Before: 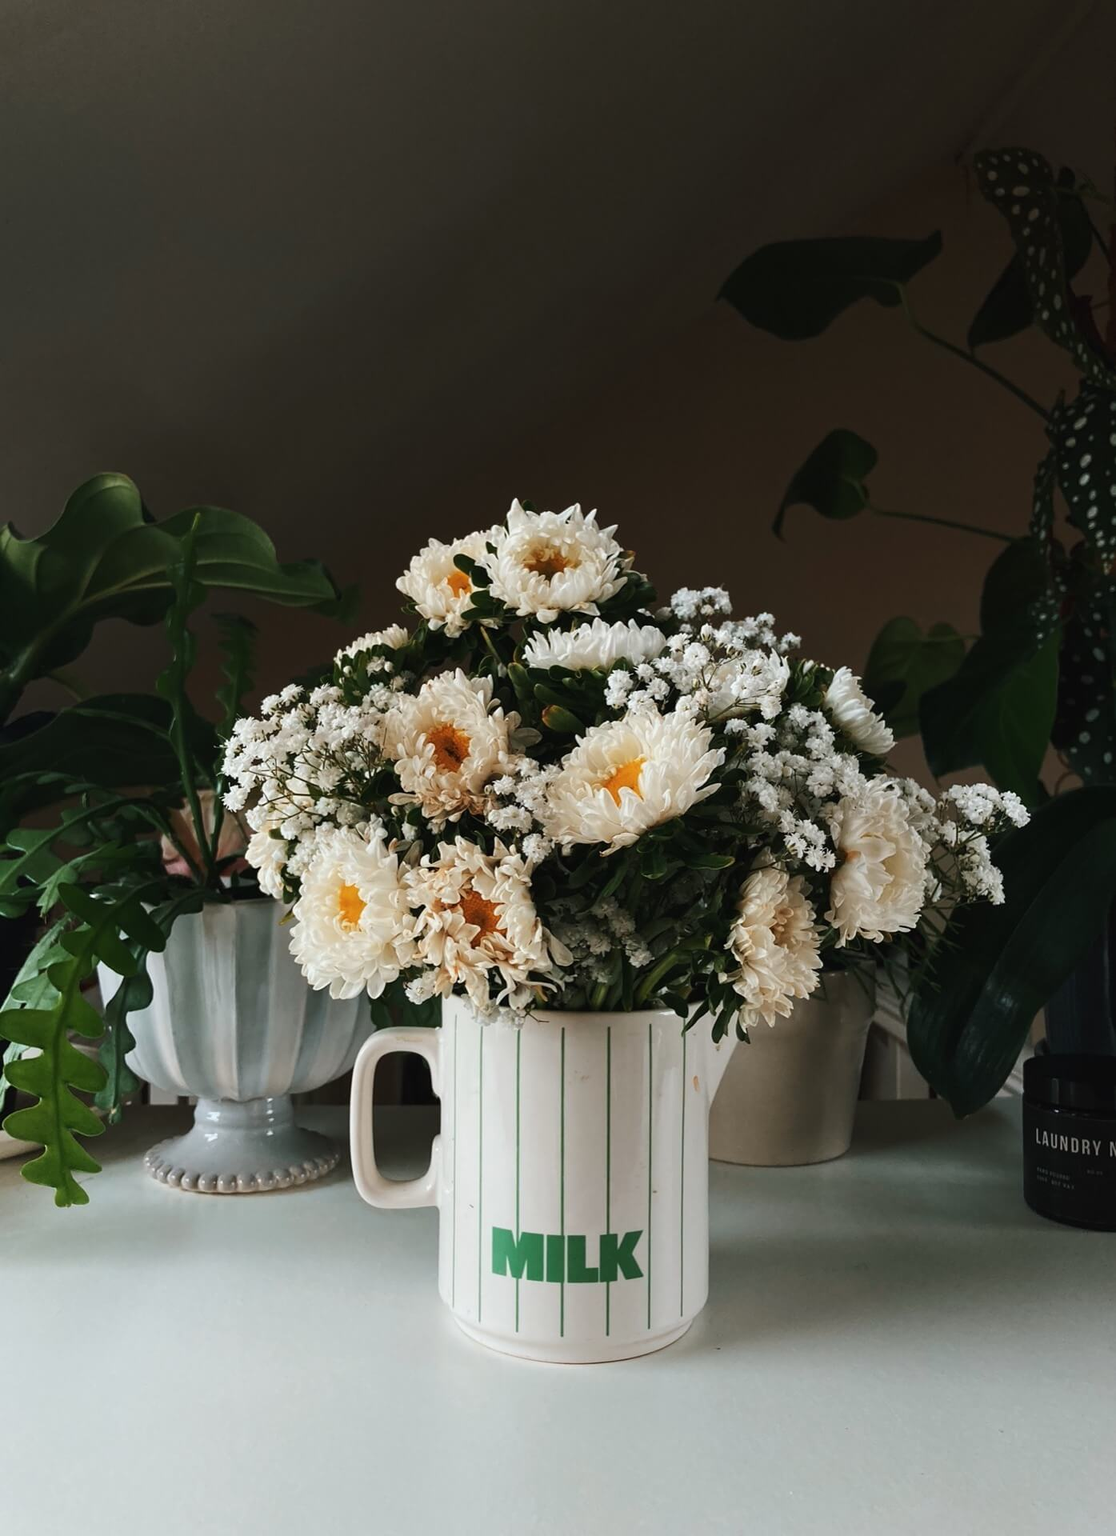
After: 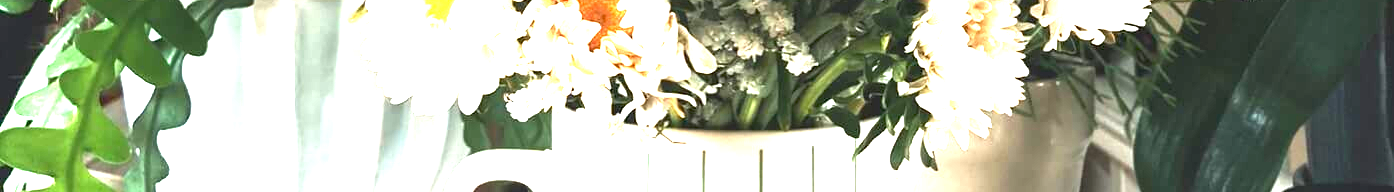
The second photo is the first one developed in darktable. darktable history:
crop and rotate: top 59.084%, bottom 30.916%
exposure: exposure 3 EV, compensate highlight preservation false
